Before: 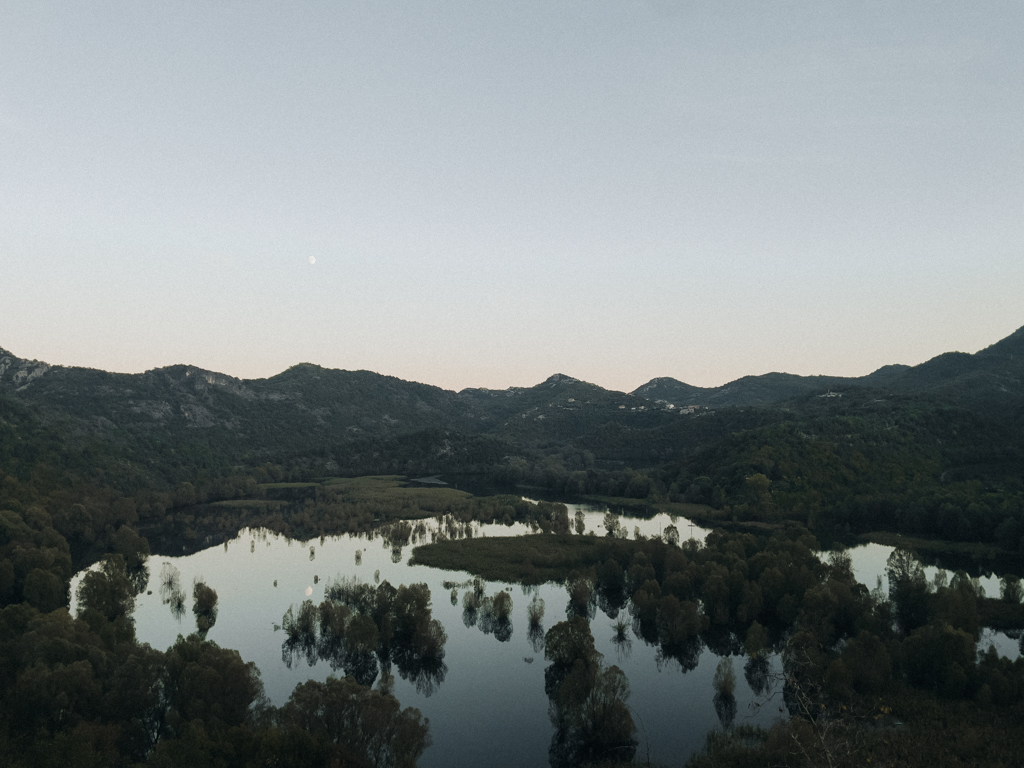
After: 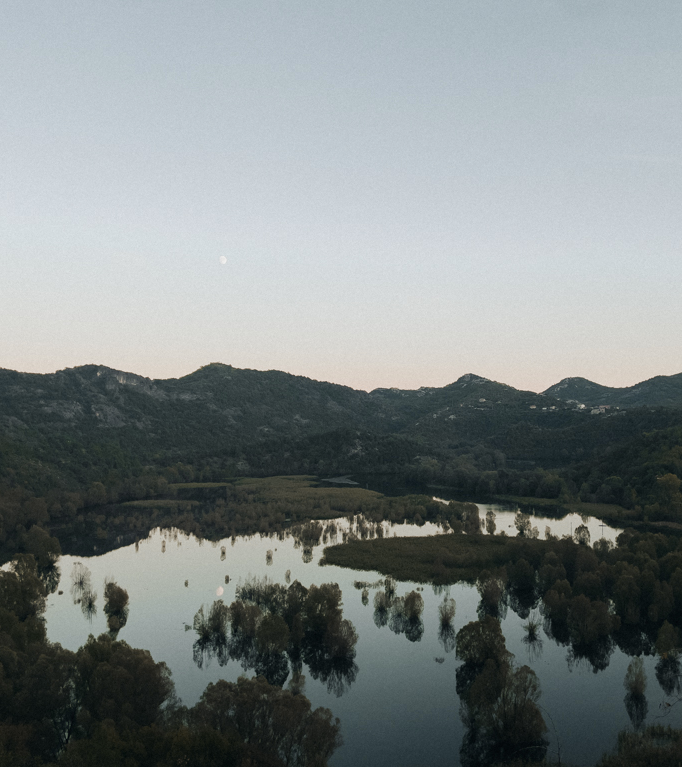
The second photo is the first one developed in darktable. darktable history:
color zones: curves: ch2 [(0, 0.488) (0.143, 0.417) (0.286, 0.212) (0.429, 0.179) (0.571, 0.154) (0.714, 0.415) (0.857, 0.495) (1, 0.488)]
crop and rotate: left 8.786%, right 24.548%
